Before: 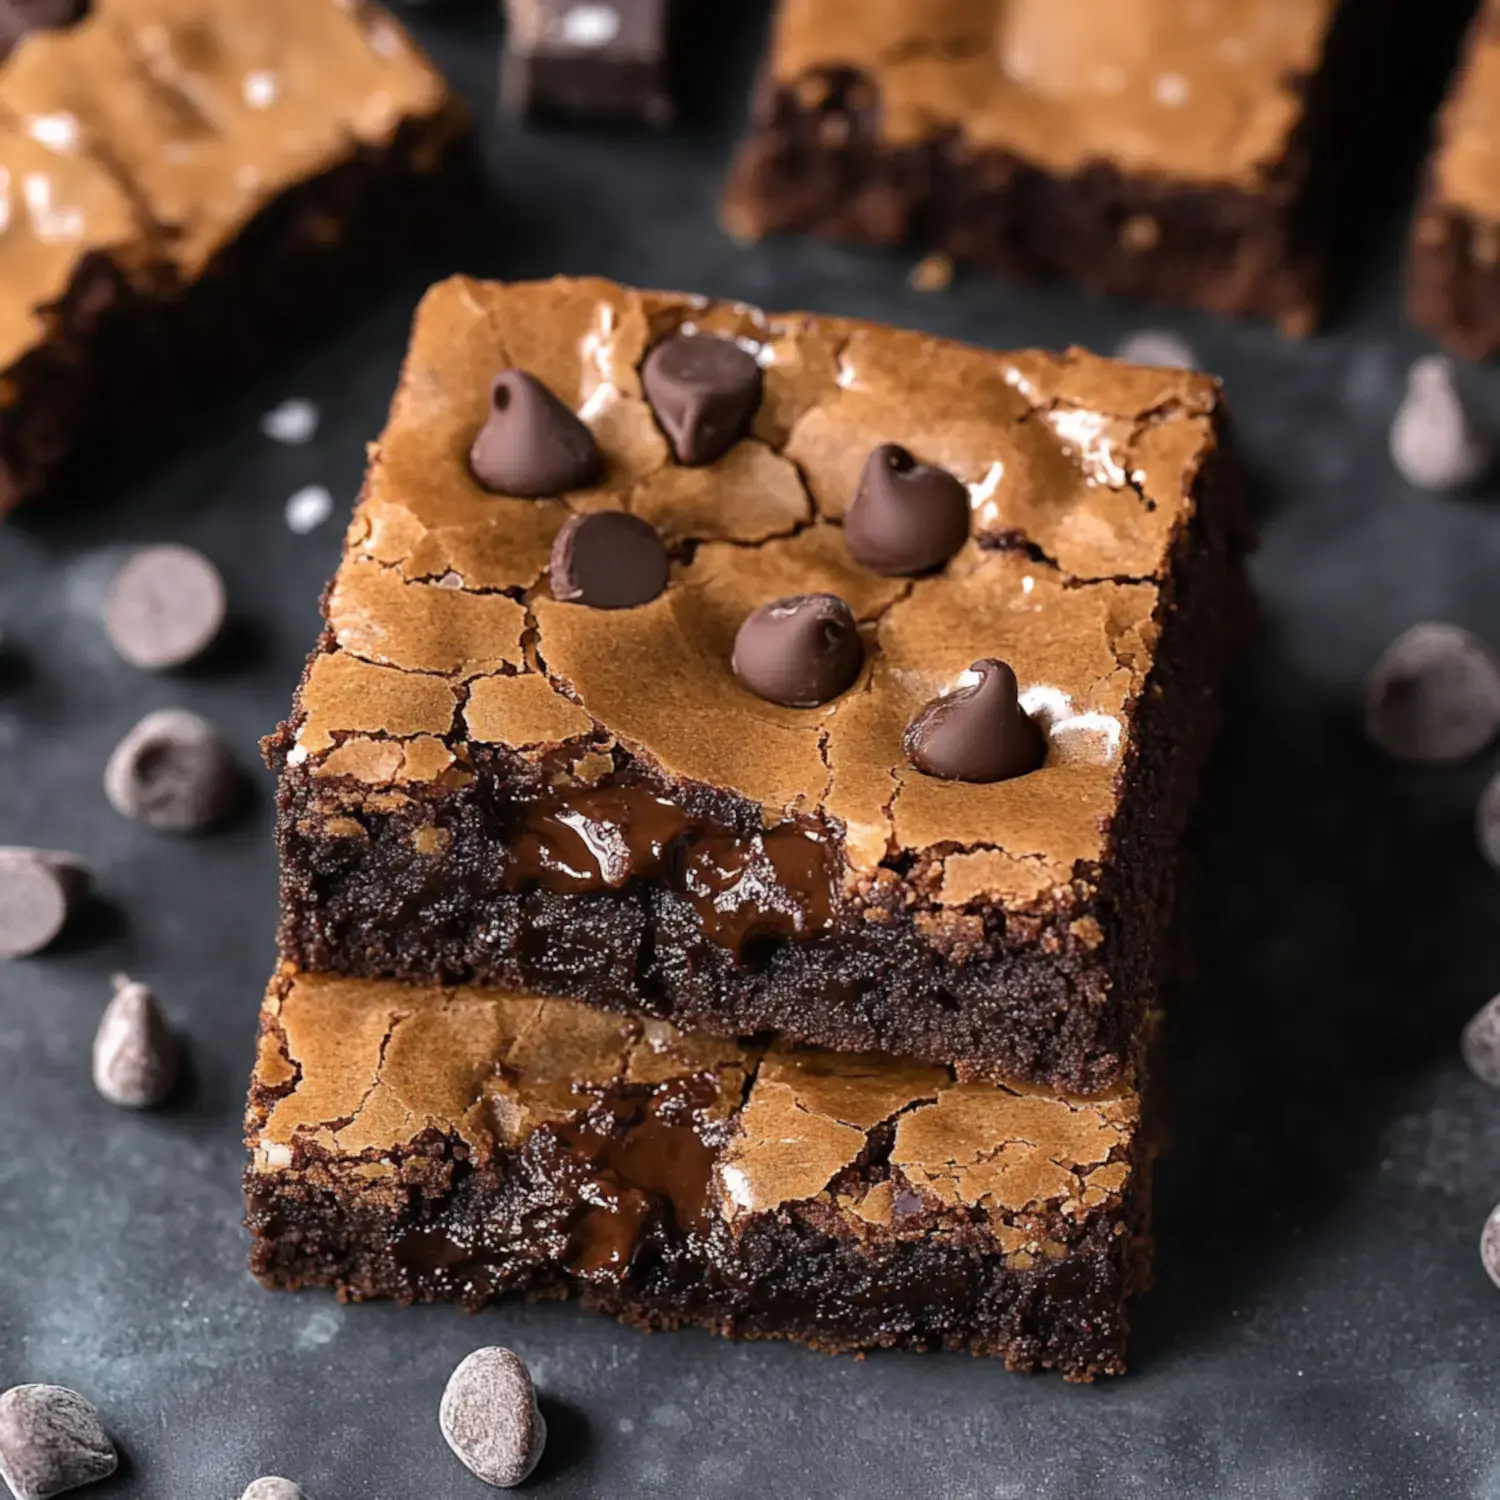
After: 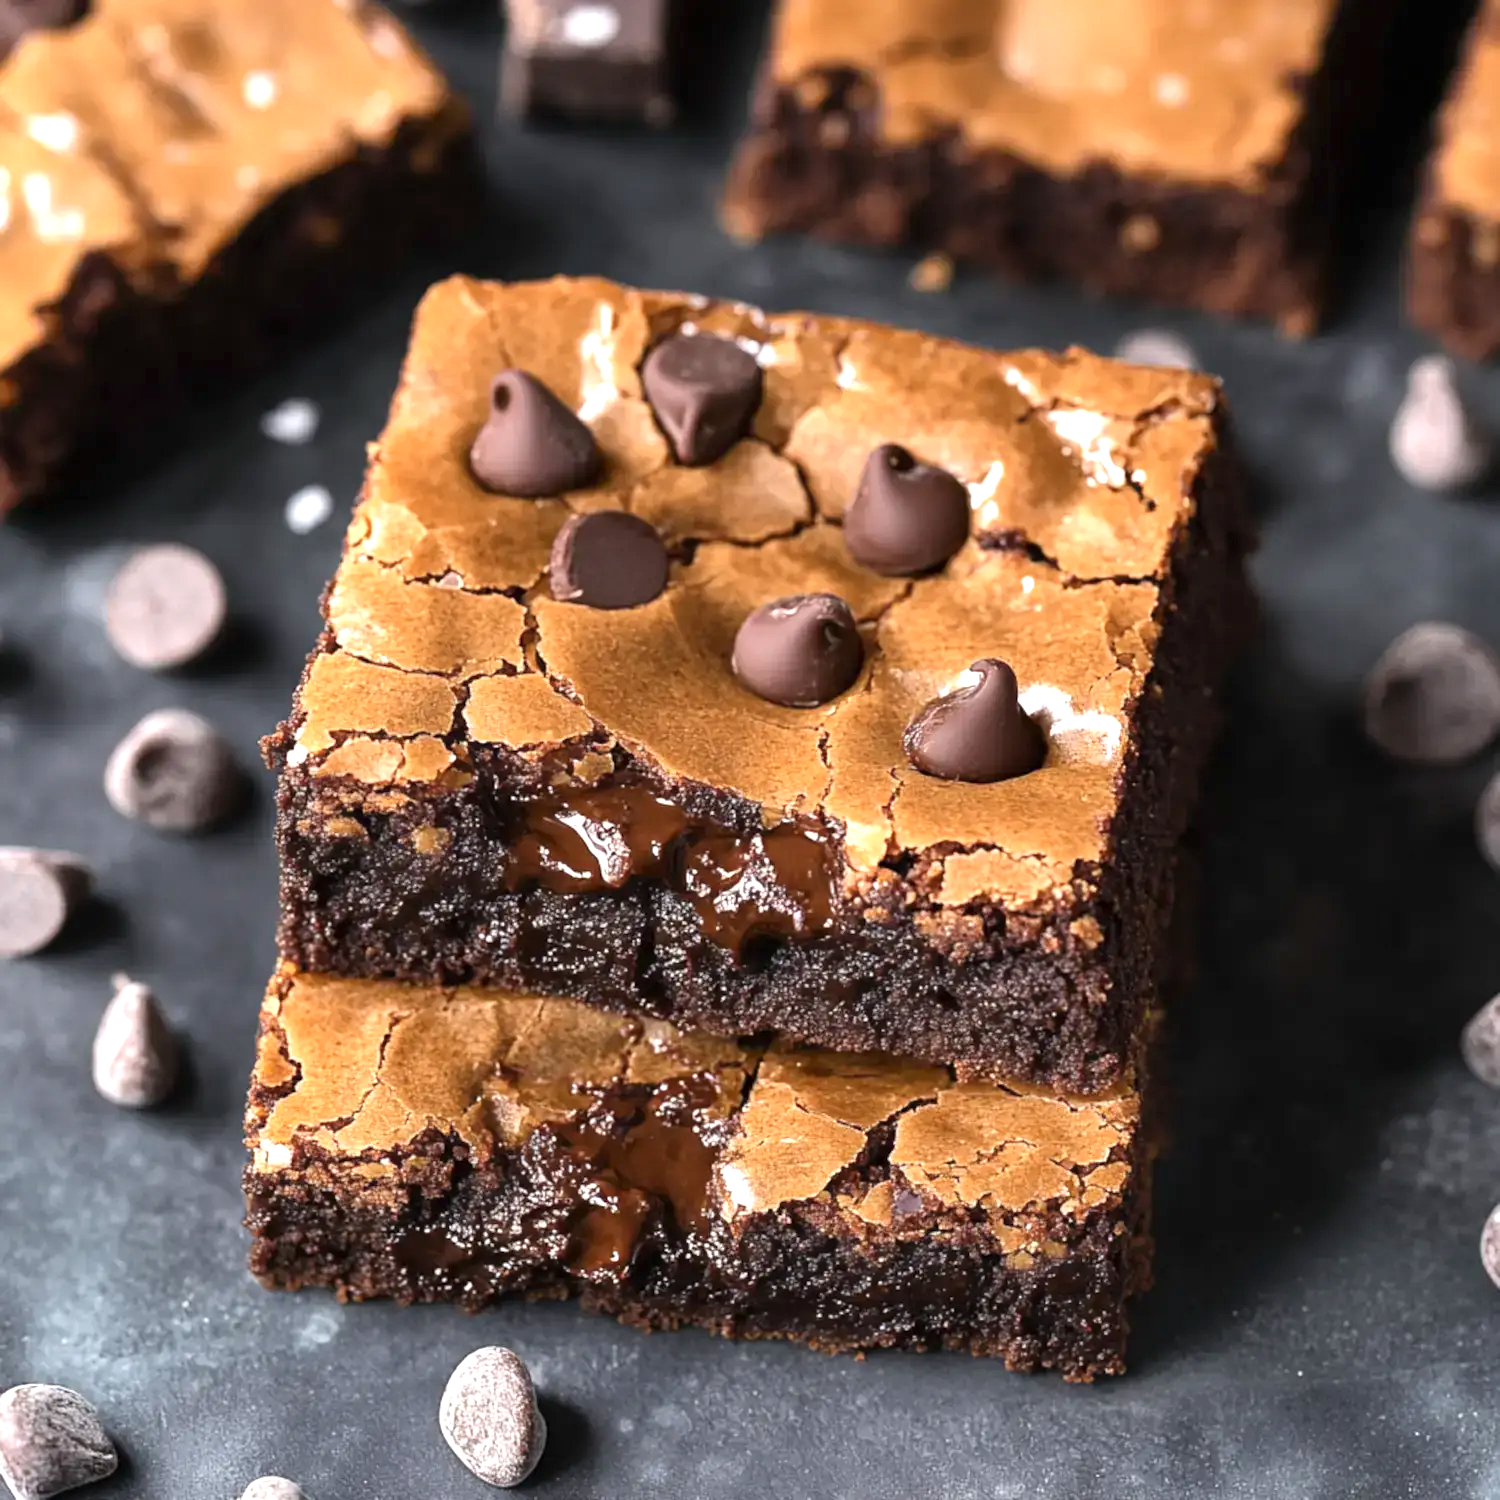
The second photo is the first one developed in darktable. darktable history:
exposure: exposure 0.77 EV, compensate highlight preservation false
